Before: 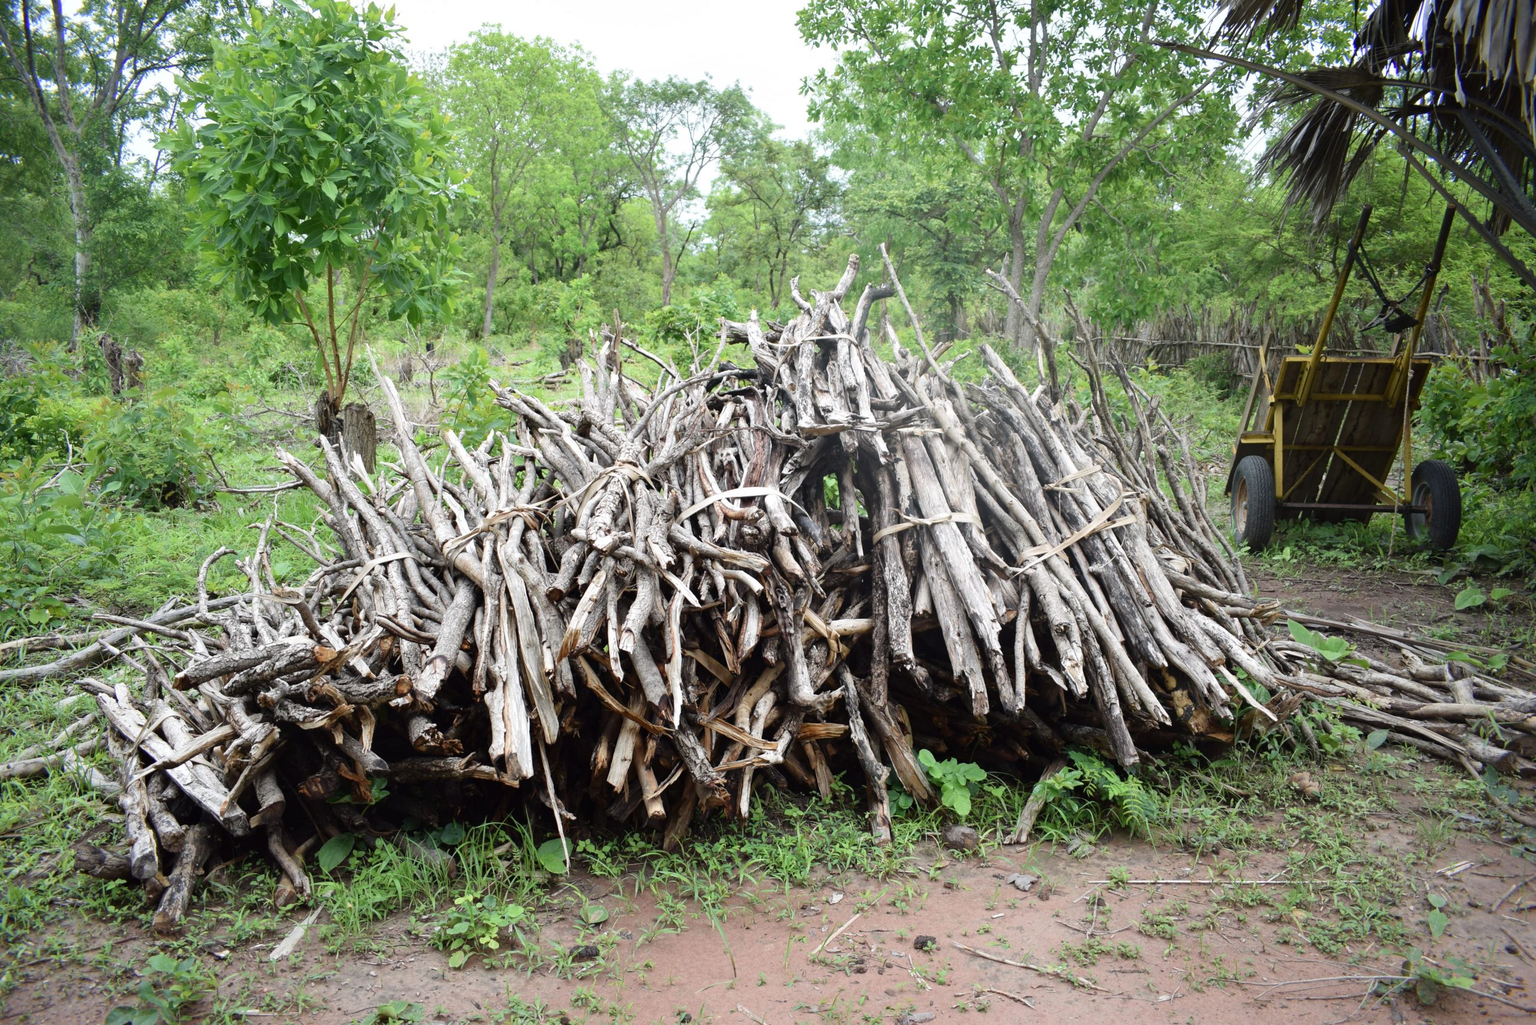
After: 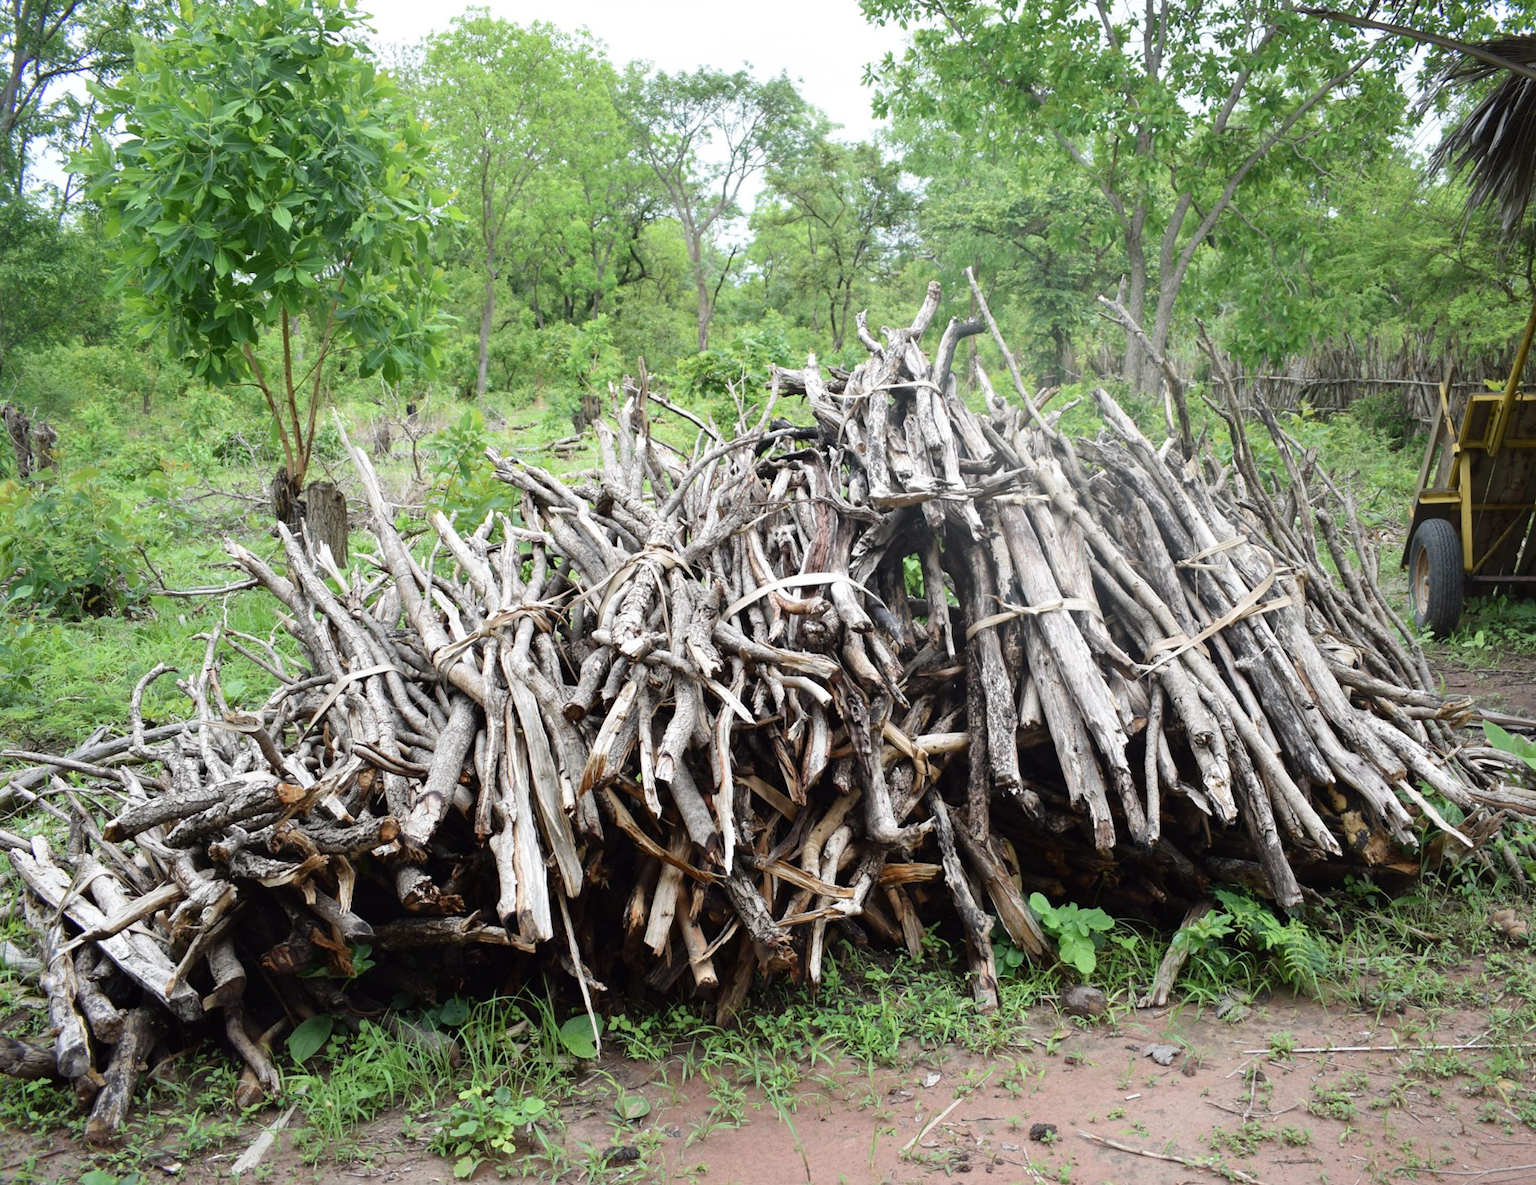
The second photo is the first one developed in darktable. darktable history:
crop and rotate: angle 1.42°, left 4.555%, top 0.747%, right 11.796%, bottom 2.432%
exposure: compensate highlight preservation false
